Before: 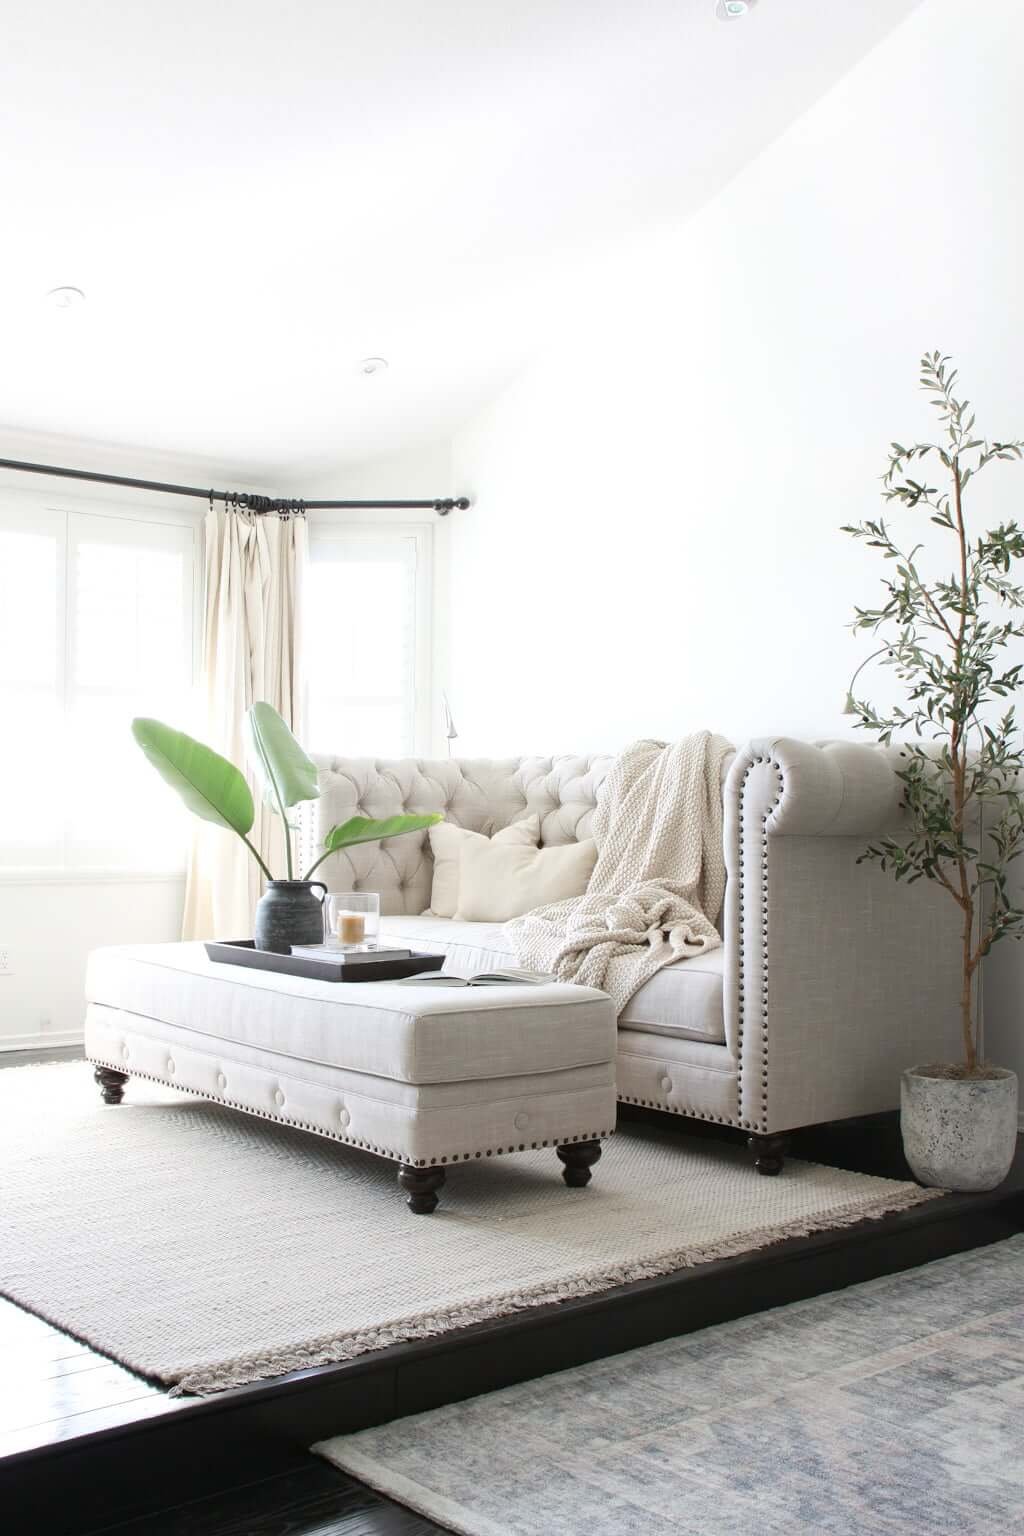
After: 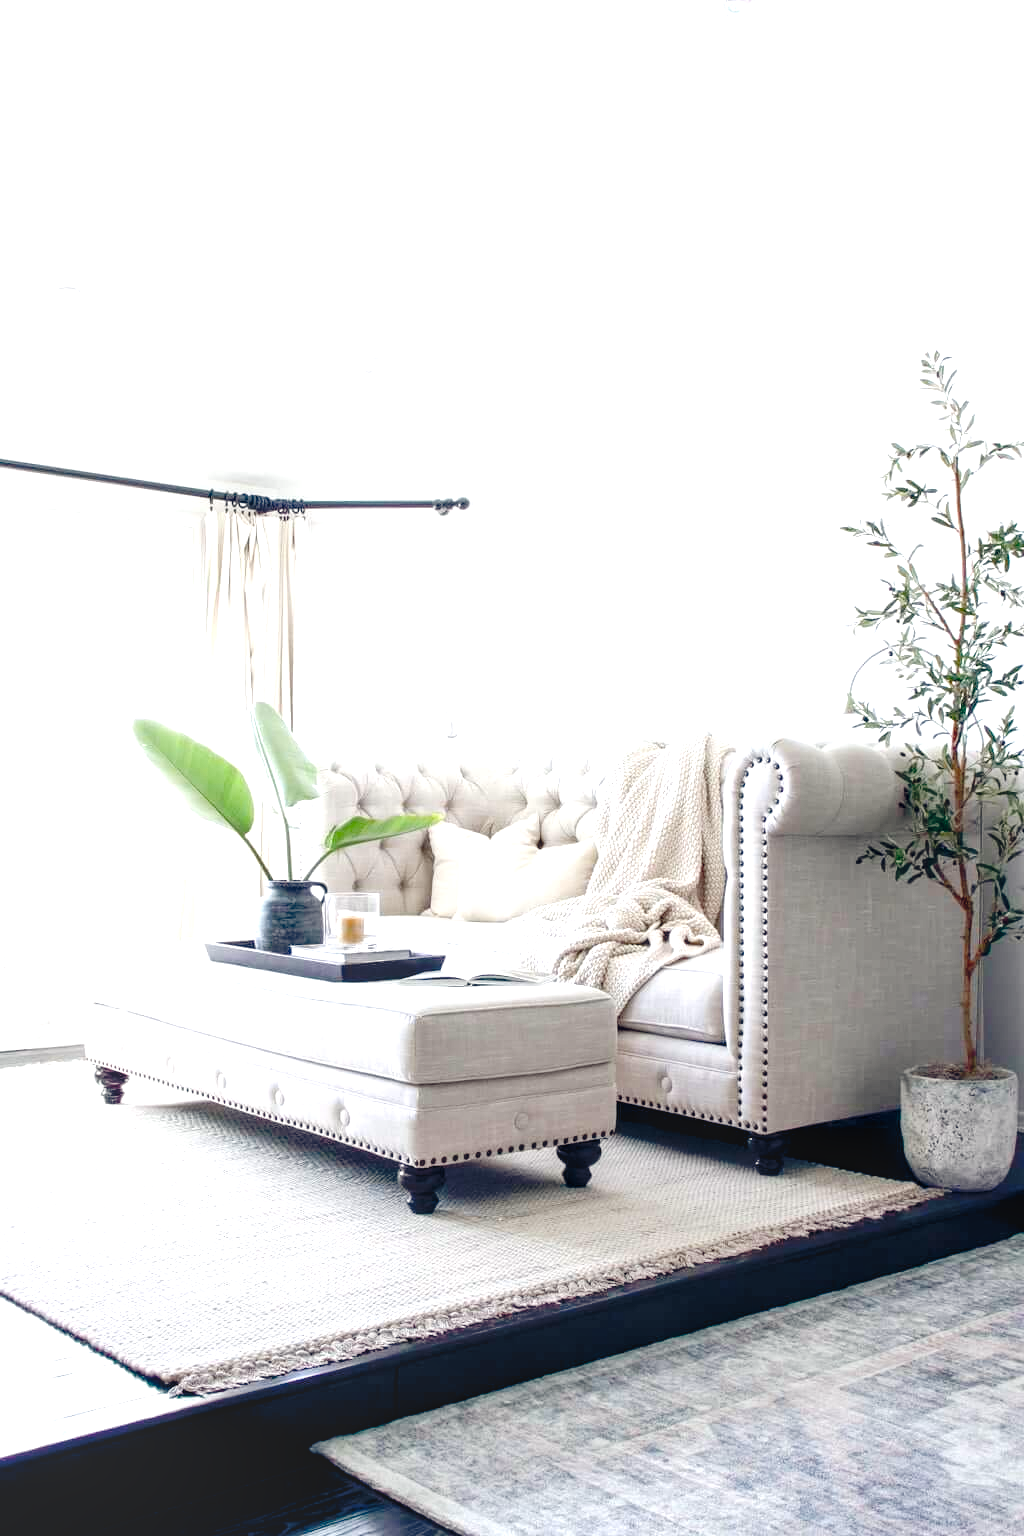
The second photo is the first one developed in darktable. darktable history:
tone curve: curves: ch0 [(0, 0) (0.058, 0.039) (0.168, 0.123) (0.282, 0.327) (0.45, 0.534) (0.676, 0.751) (0.89, 0.919) (1, 1)]; ch1 [(0, 0) (0.094, 0.081) (0.285, 0.299) (0.385, 0.403) (0.447, 0.455) (0.495, 0.496) (0.544, 0.552) (0.589, 0.612) (0.722, 0.728) (1, 1)]; ch2 [(0, 0) (0.257, 0.217) (0.43, 0.421) (0.498, 0.507) (0.531, 0.544) (0.56, 0.579) (0.625, 0.66) (1, 1)], preserve colors none
tone equalizer: -8 EV -1.8 EV, -7 EV -1.15 EV, -6 EV -1.58 EV
color balance rgb: power › chroma 0.523%, power › hue 258.73°, global offset › chroma 0.157%, global offset › hue 253.28°, linear chroma grading › global chroma 8.935%, perceptual saturation grading › global saturation 25.132%, perceptual saturation grading › highlights -28.203%, perceptual saturation grading › shadows 33.364%, perceptual brilliance grading › global brilliance -5.058%, perceptual brilliance grading › highlights 23.648%, perceptual brilliance grading › mid-tones 7.175%, perceptual brilliance grading › shadows -4.81%, global vibrance 19.483%
local contrast: on, module defaults
